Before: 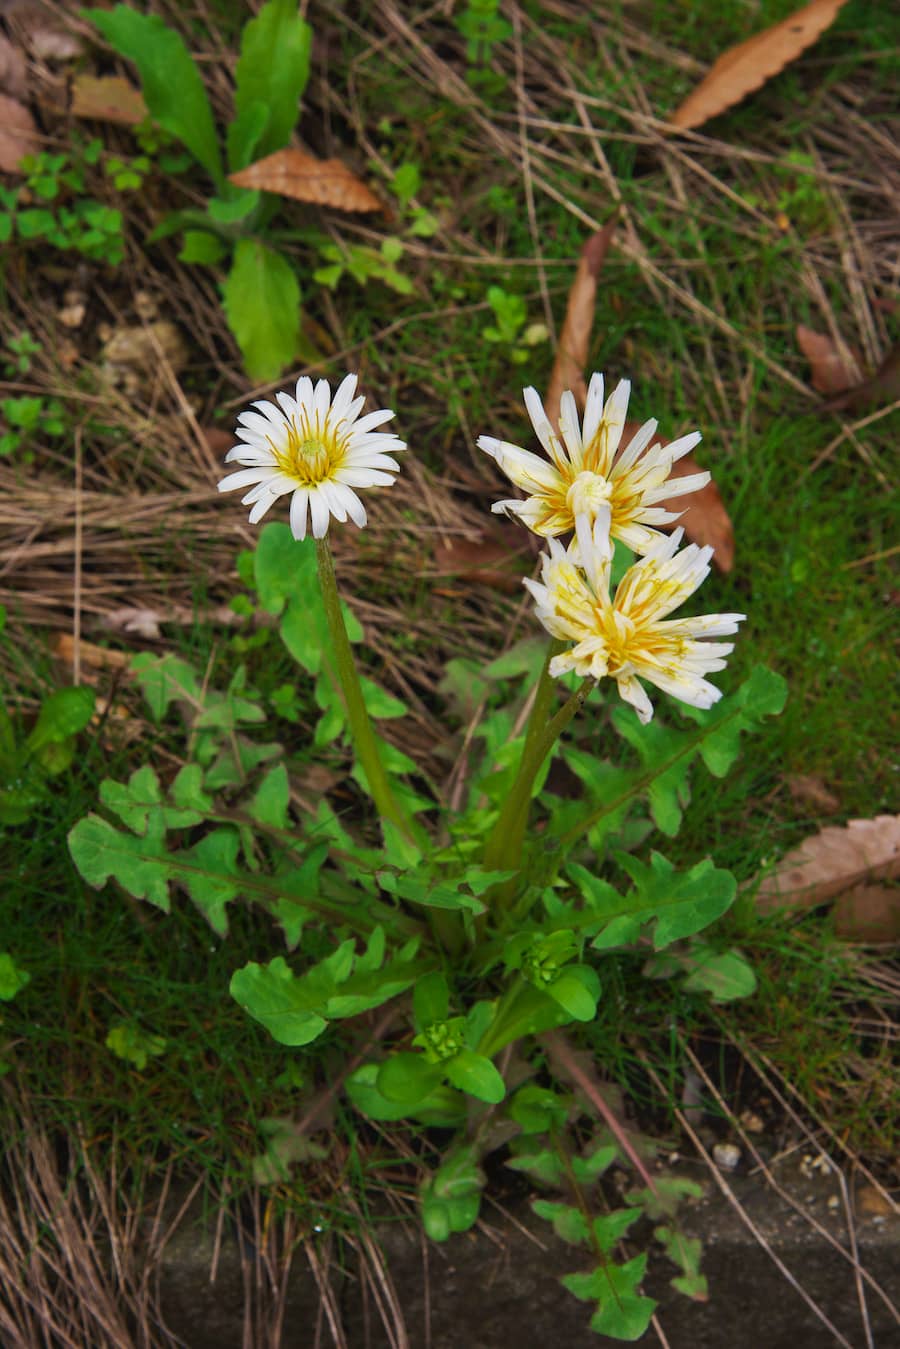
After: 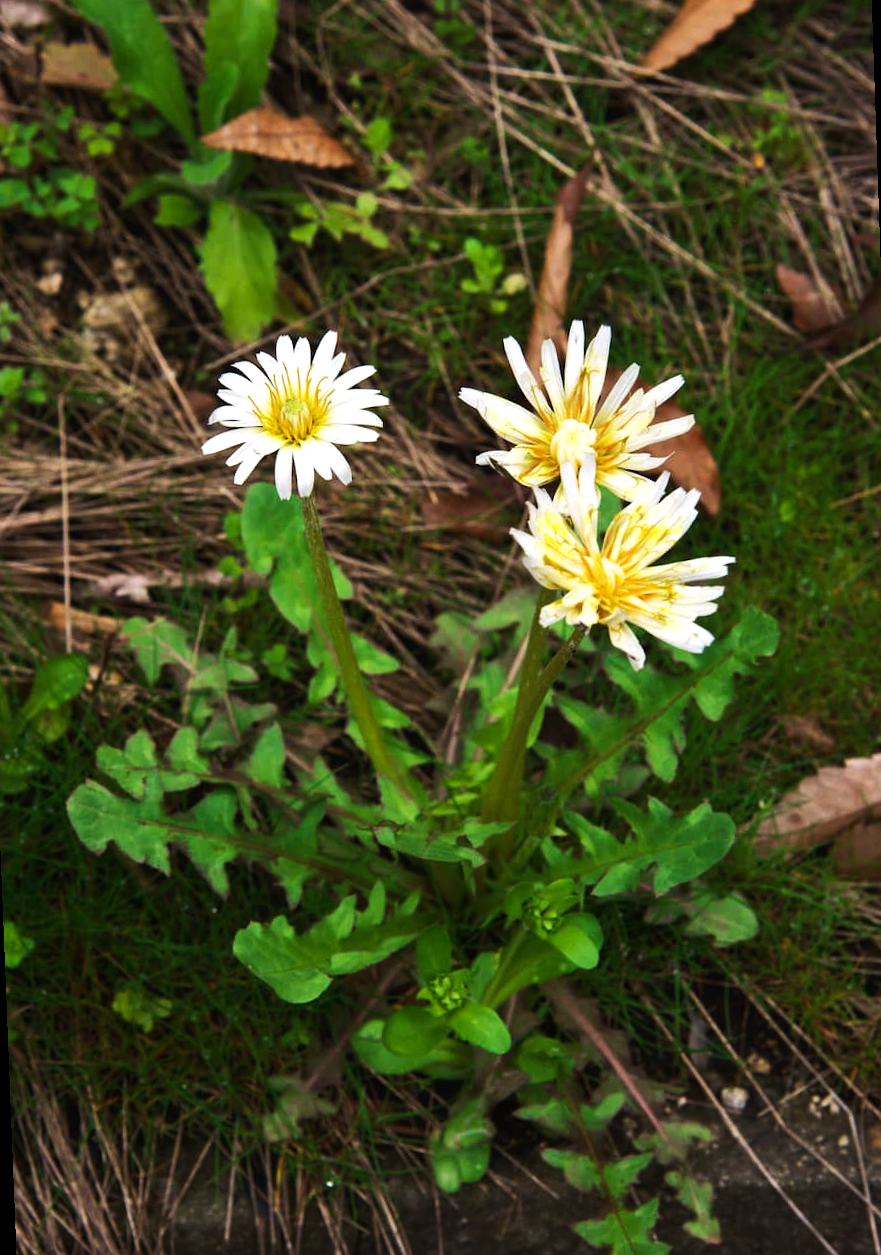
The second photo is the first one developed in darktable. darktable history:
tone equalizer: -8 EV -0.75 EV, -7 EV -0.7 EV, -6 EV -0.6 EV, -5 EV -0.4 EV, -3 EV 0.4 EV, -2 EV 0.6 EV, -1 EV 0.7 EV, +0 EV 0.75 EV, edges refinement/feathering 500, mask exposure compensation -1.57 EV, preserve details no
rotate and perspective: rotation -2.12°, lens shift (vertical) 0.009, lens shift (horizontal) -0.008, automatic cropping original format, crop left 0.036, crop right 0.964, crop top 0.05, crop bottom 0.959
